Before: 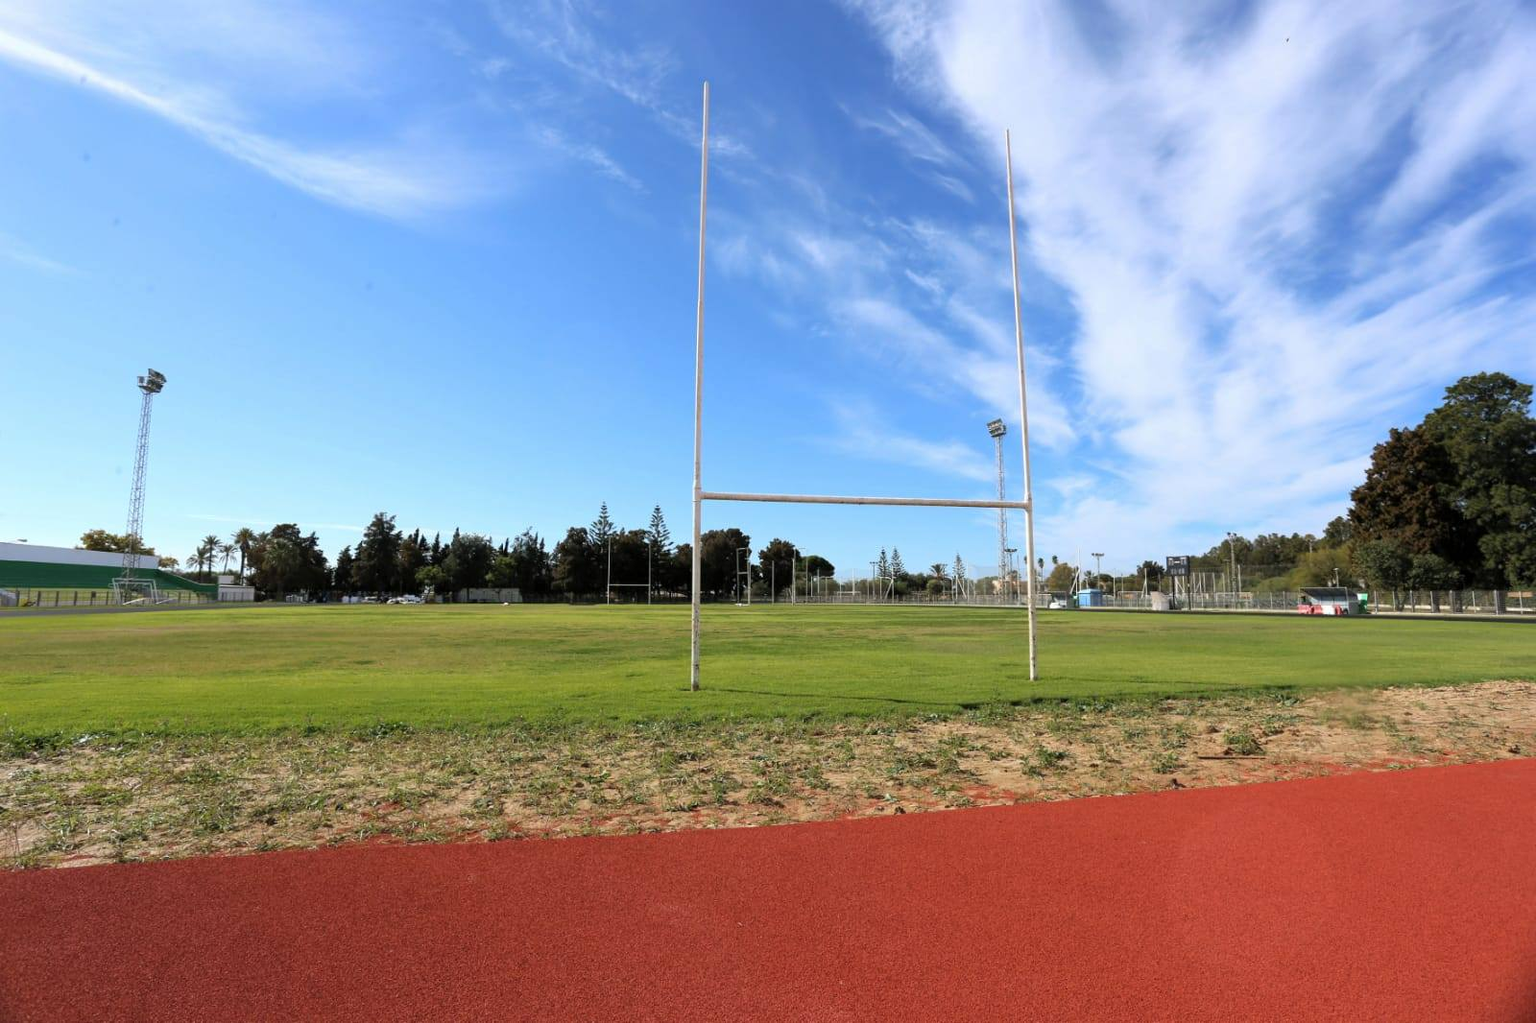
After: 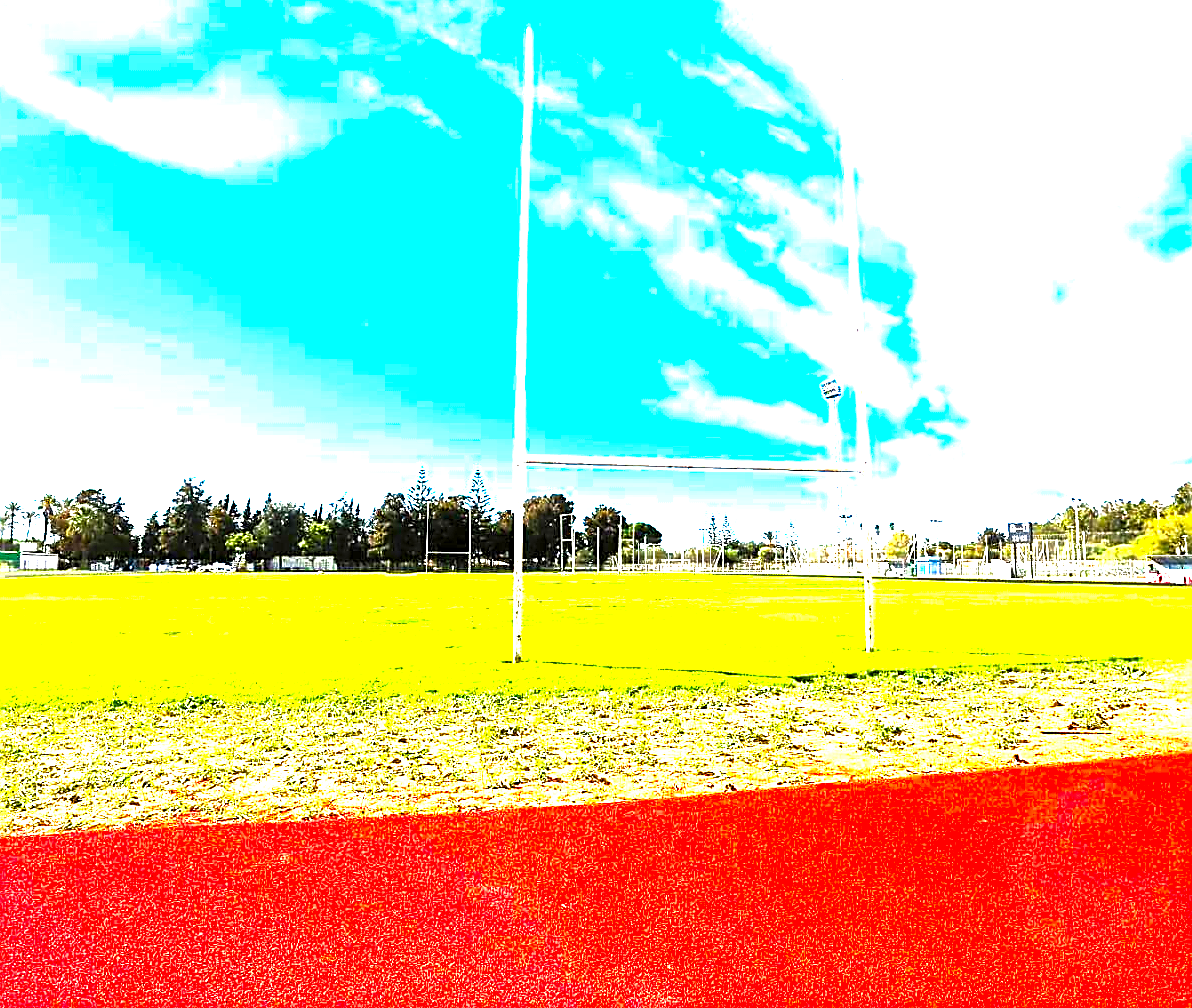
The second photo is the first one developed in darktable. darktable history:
color balance rgb: shadows lift › hue 86.27°, perceptual saturation grading › global saturation 30.581%, perceptual brilliance grading › global brilliance 12.621%
levels: levels [0, 0.281, 0.562]
crop and rotate: left 12.942%, top 5.408%, right 12.542%
exposure: black level correction 0, exposure 0.596 EV, compensate highlight preservation false
sharpen: radius 1.728, amount 1.289
contrast brightness saturation: contrast 0.23, brightness 0.114, saturation 0.286
local contrast: mode bilateral grid, contrast 25, coarseness 47, detail 151%, midtone range 0.2
